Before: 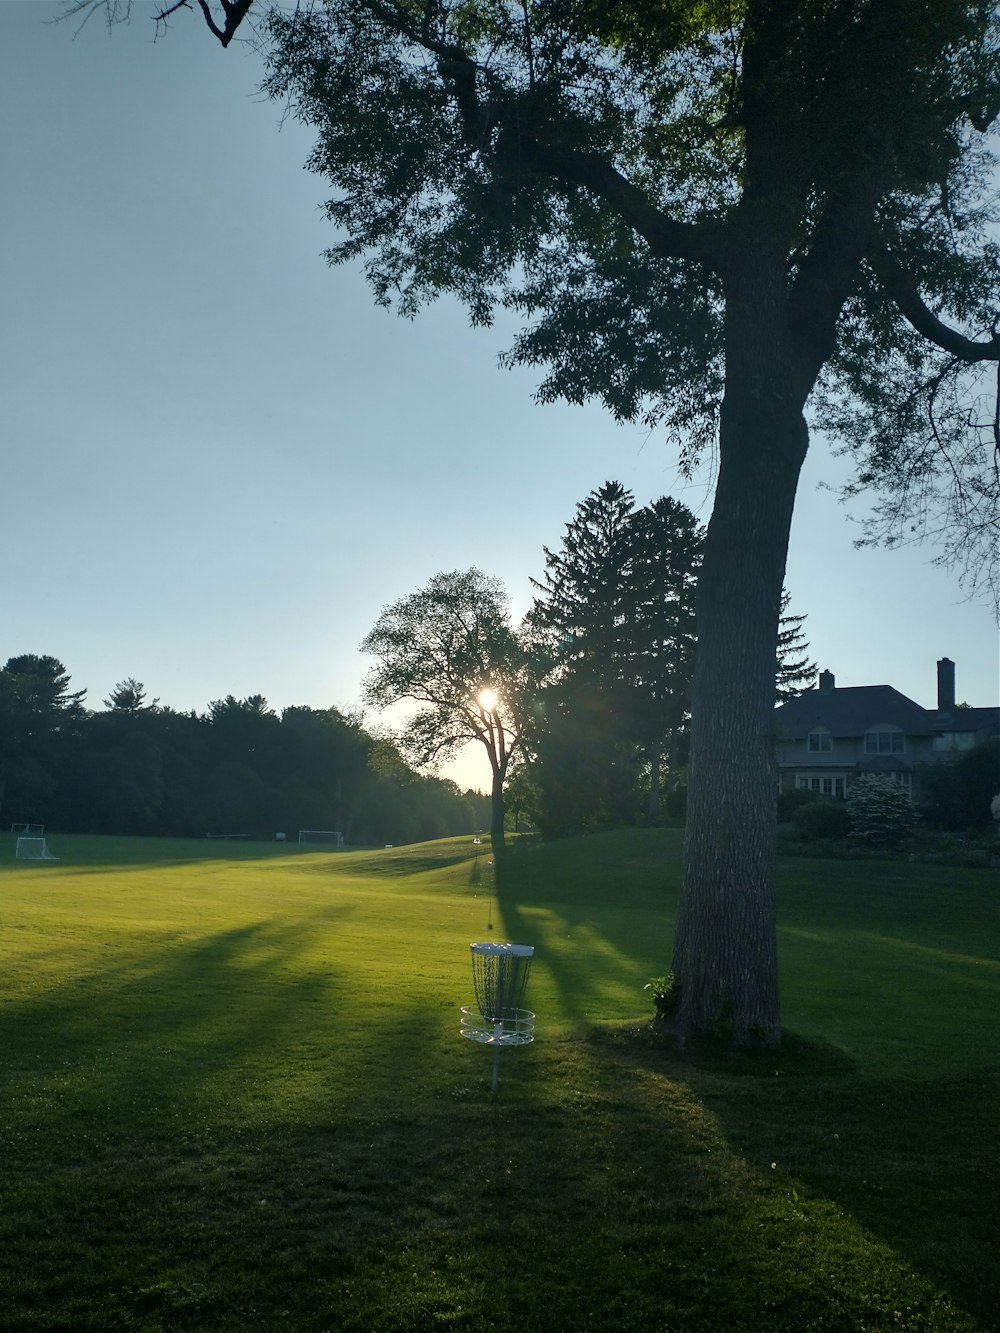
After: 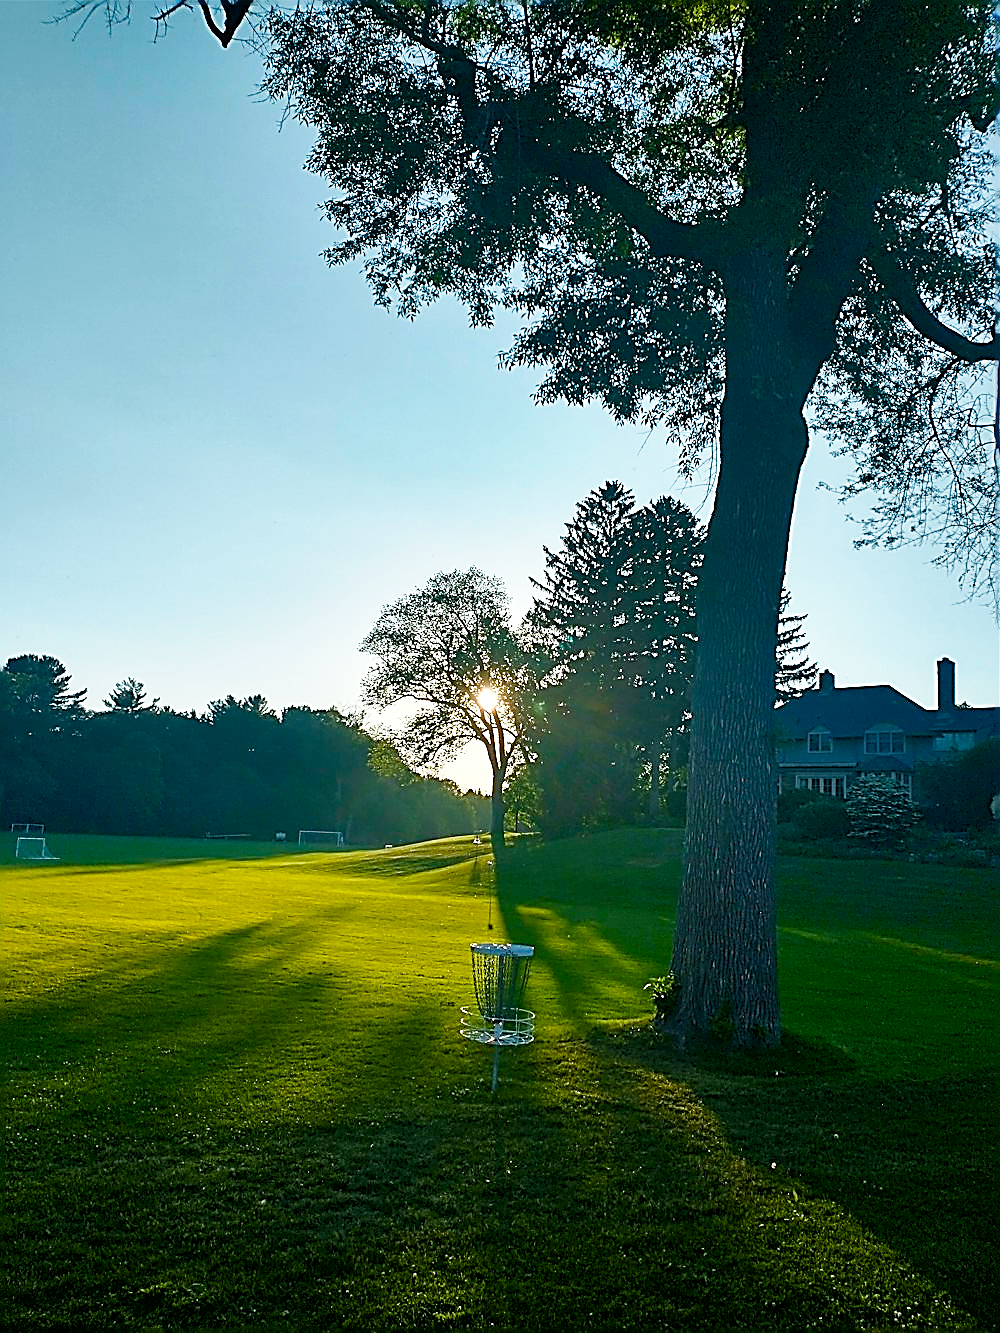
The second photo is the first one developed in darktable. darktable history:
sharpen: amount 1.987
color balance rgb: linear chroma grading › global chroma 8.894%, perceptual saturation grading › global saturation 20%, perceptual saturation grading › highlights -25.485%, perceptual saturation grading › shadows 50.145%, global vibrance 34.581%
base curve: curves: ch0 [(0, 0) (0.579, 0.807) (1, 1)], preserve colors none
